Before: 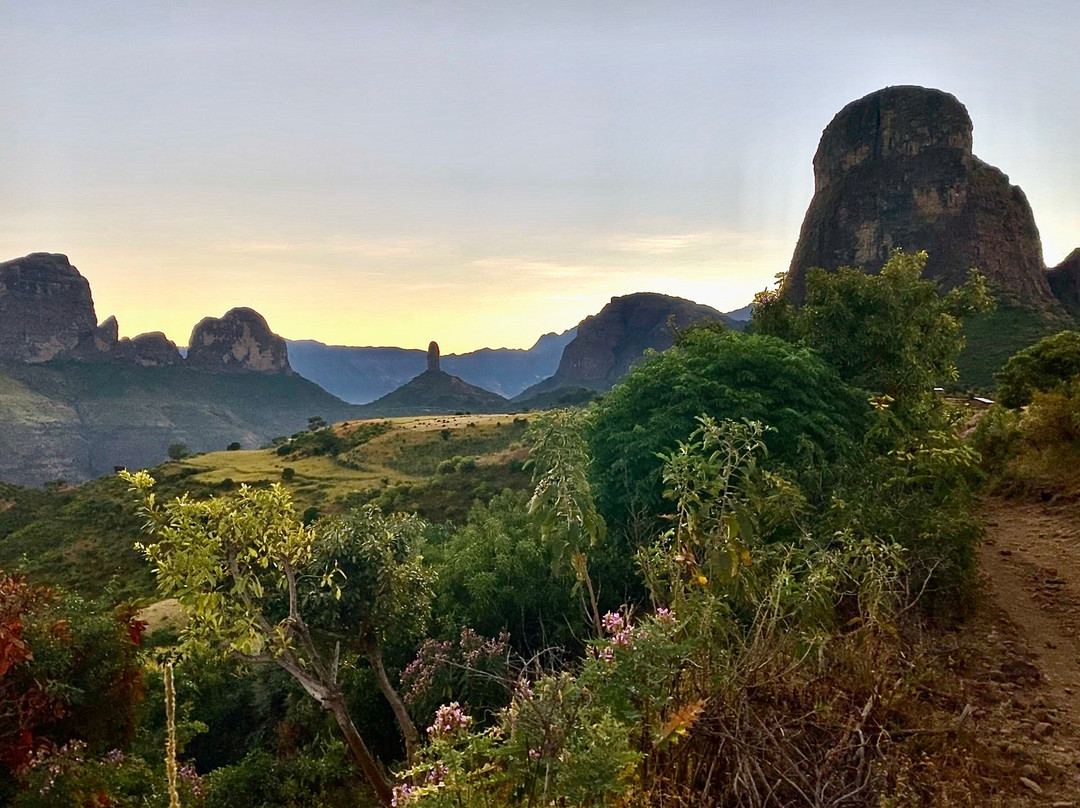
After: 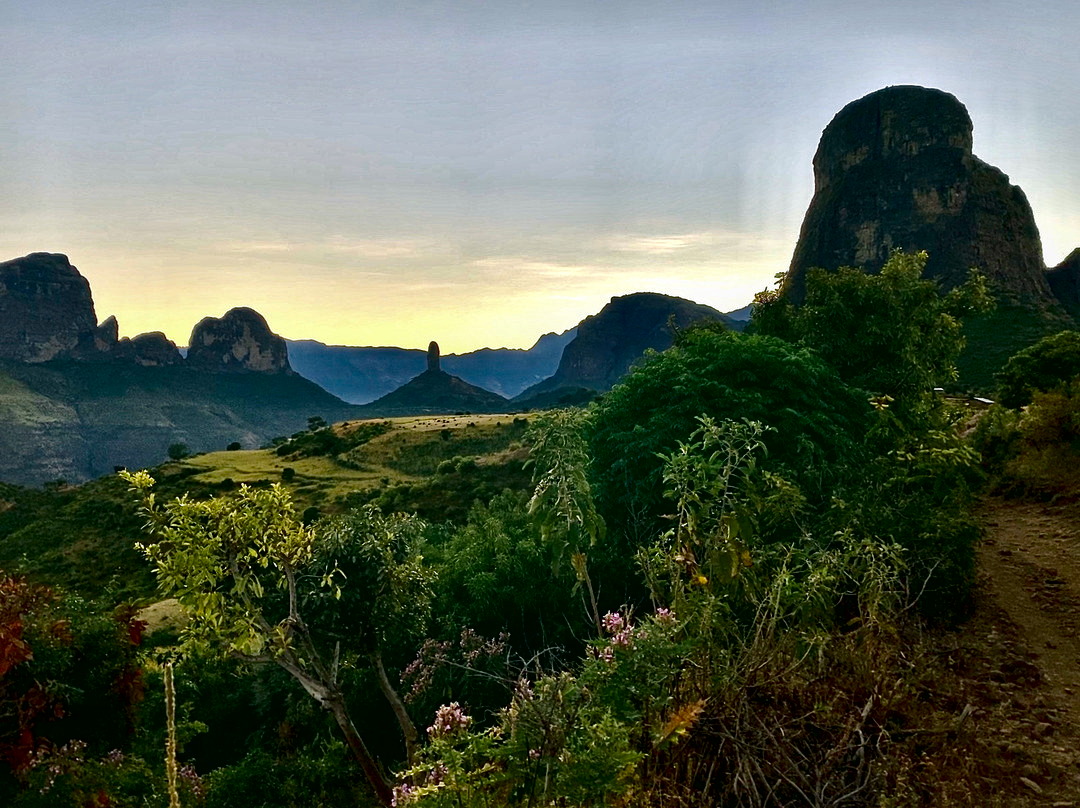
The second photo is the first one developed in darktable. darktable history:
contrast brightness saturation: brightness -0.218, saturation 0.076
color calibration: illuminant as shot in camera, x 0.358, y 0.373, temperature 4628.91 K
local contrast: mode bilateral grid, contrast 21, coarseness 50, detail 147%, midtone range 0.2
color correction: highlights a* -0.547, highlights b* 9.34, shadows a* -9.48, shadows b* 1.19
